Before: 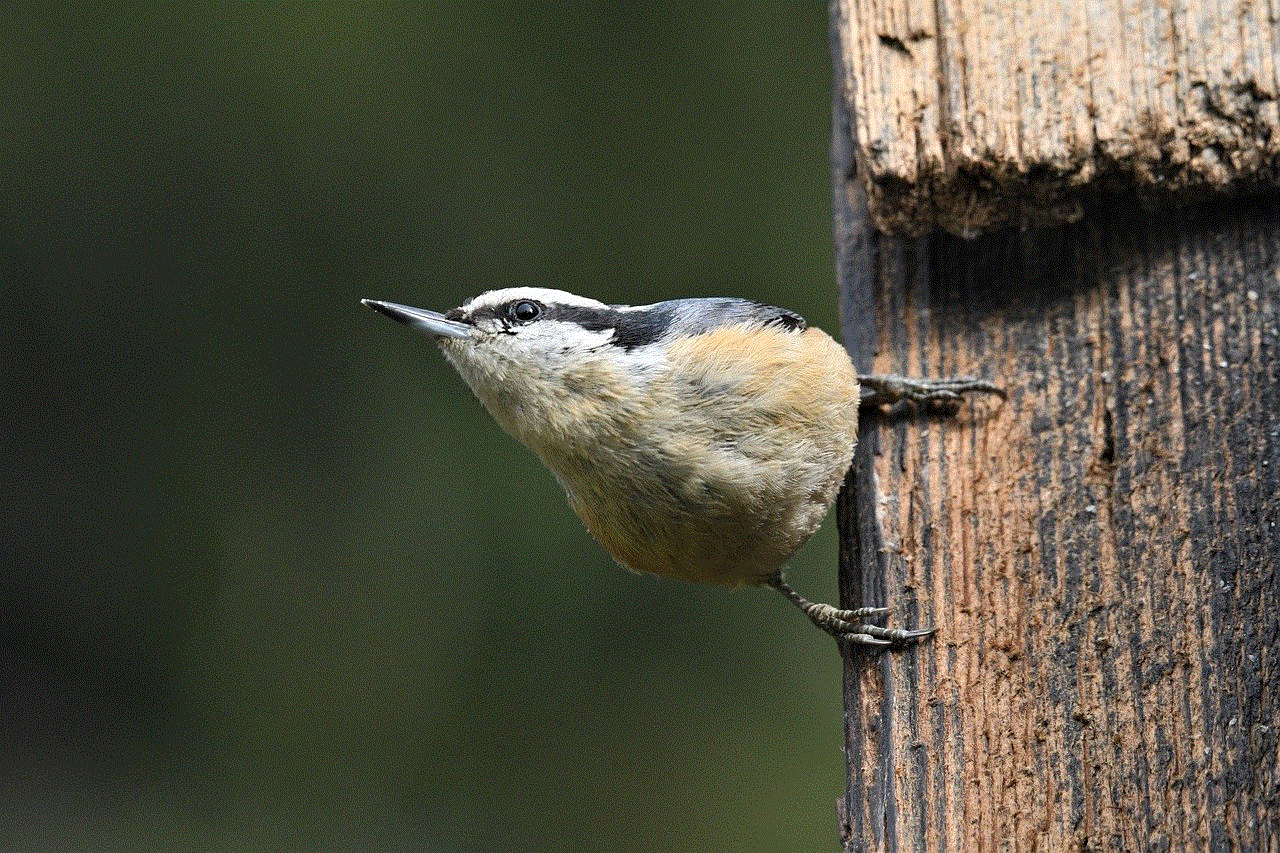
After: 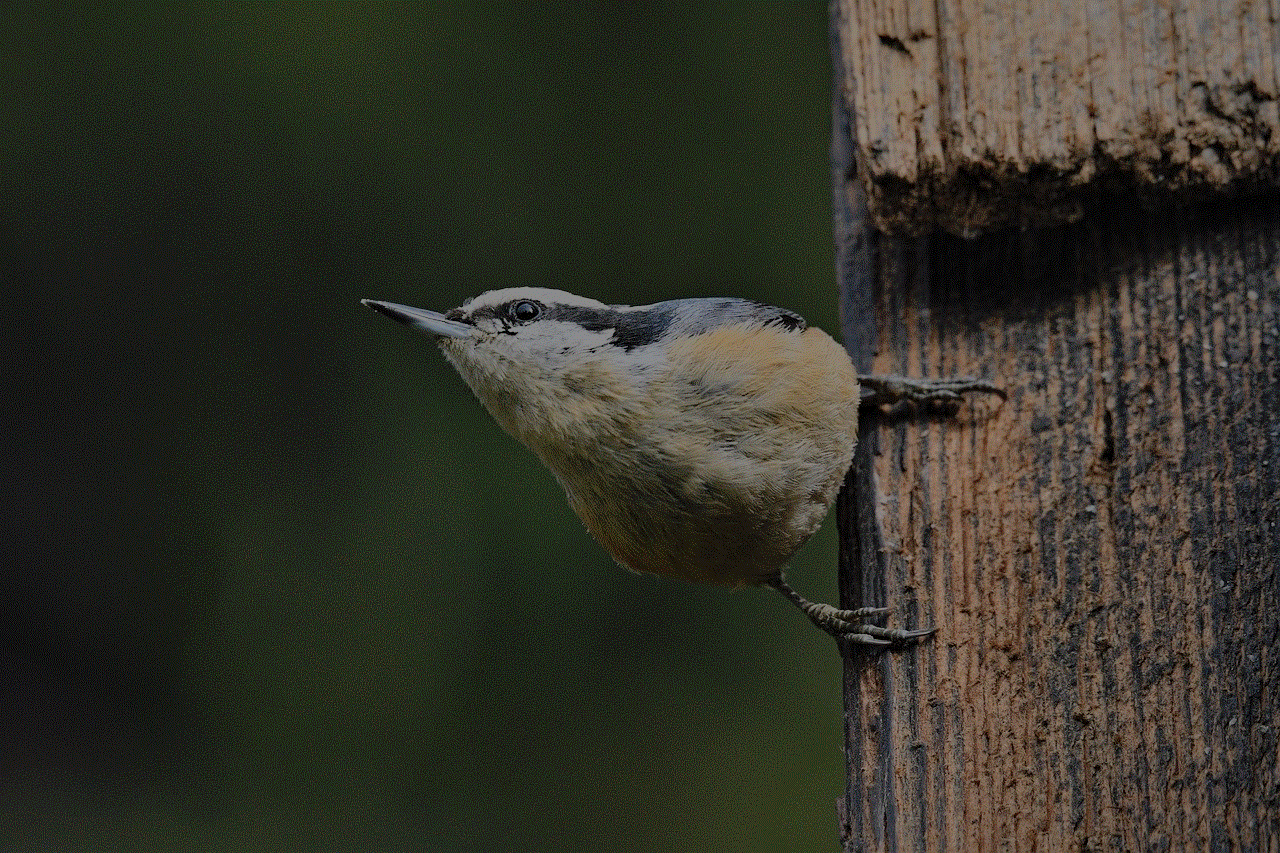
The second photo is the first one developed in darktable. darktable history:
shadows and highlights: highlights color adjustment 0.673%
haze removal: adaptive false
exposure: exposure -1.961 EV, compensate highlight preservation false
